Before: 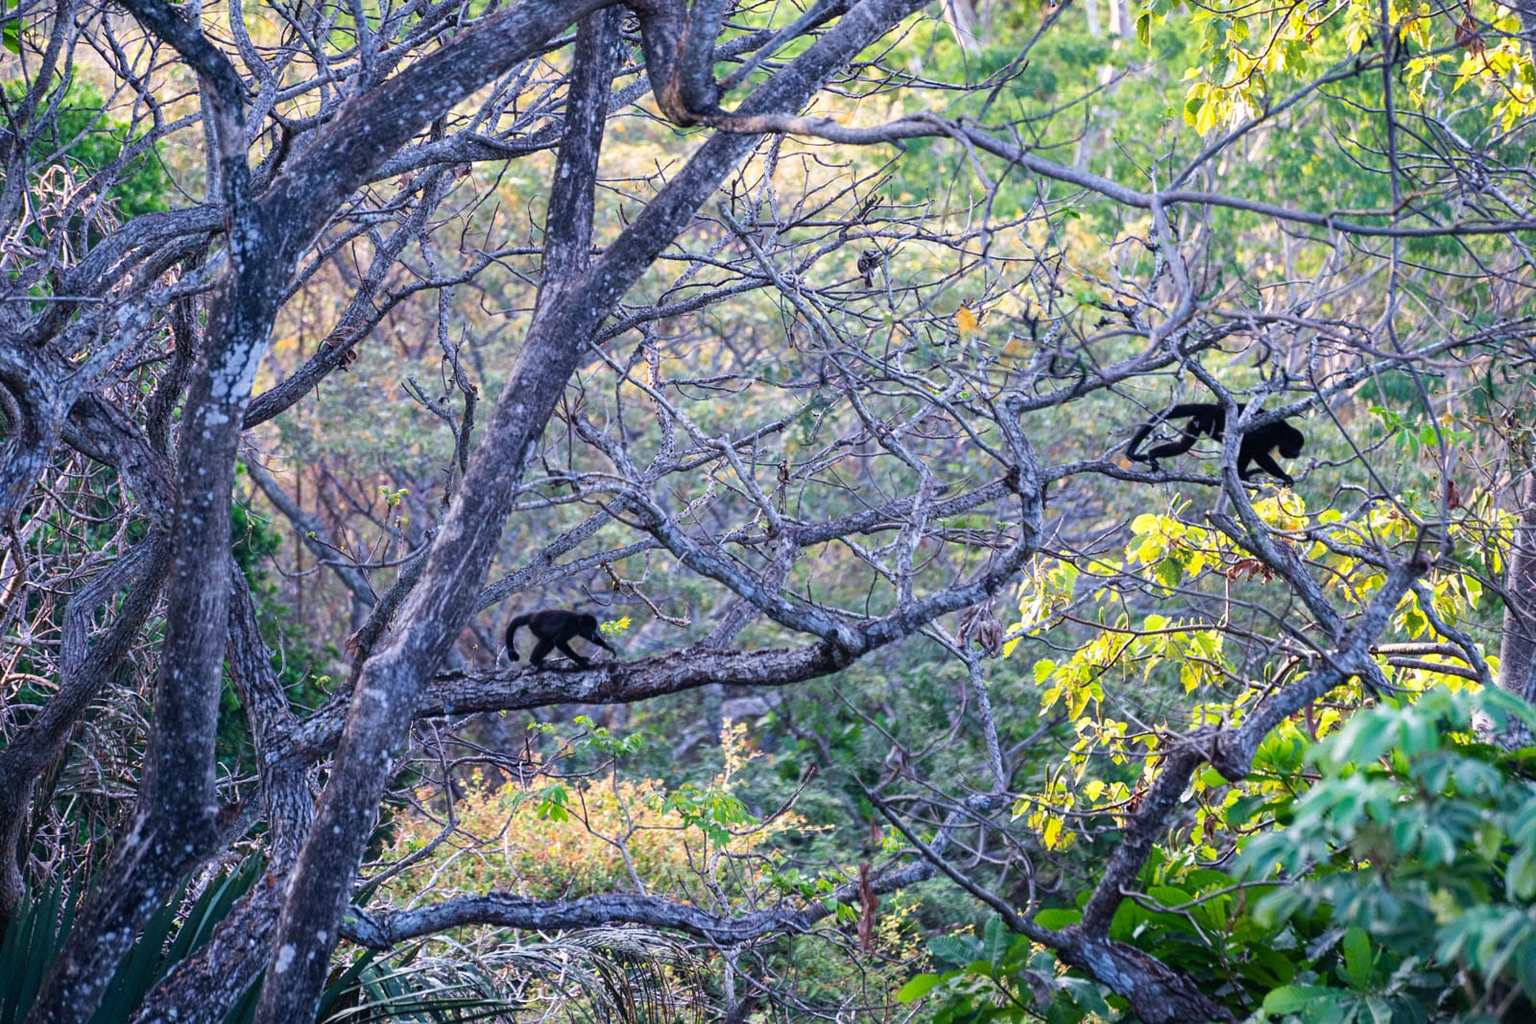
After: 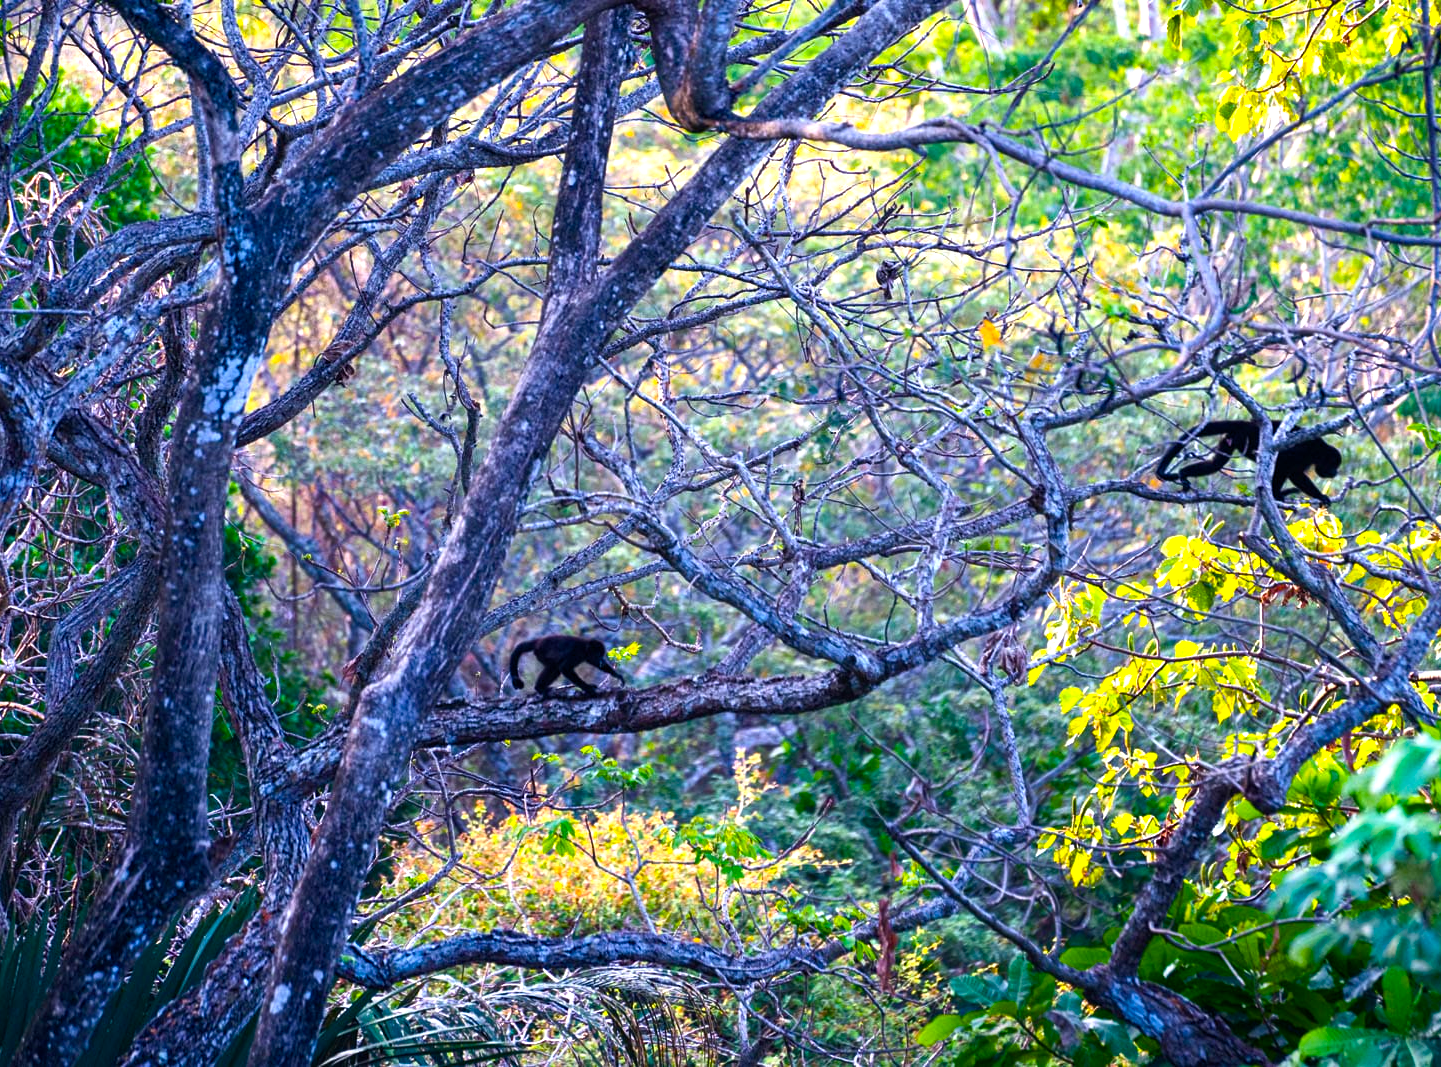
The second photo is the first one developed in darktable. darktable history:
color balance rgb: linear chroma grading › global chroma 9%, perceptual saturation grading › global saturation 36%, perceptual saturation grading › shadows 35%, perceptual brilliance grading › global brilliance 15%, perceptual brilliance grading › shadows -35%, global vibrance 15%
crop and rotate: left 1.088%, right 8.807%
